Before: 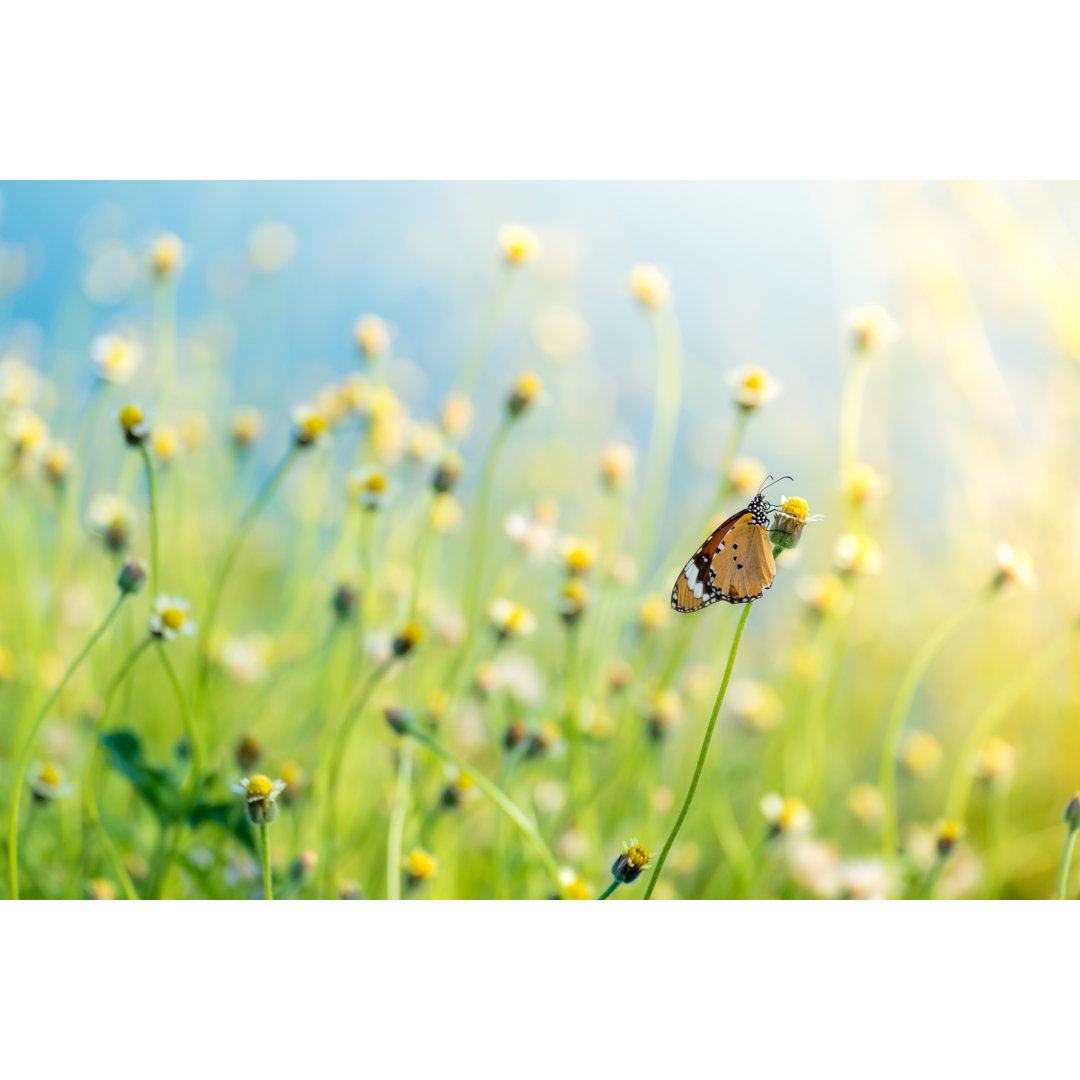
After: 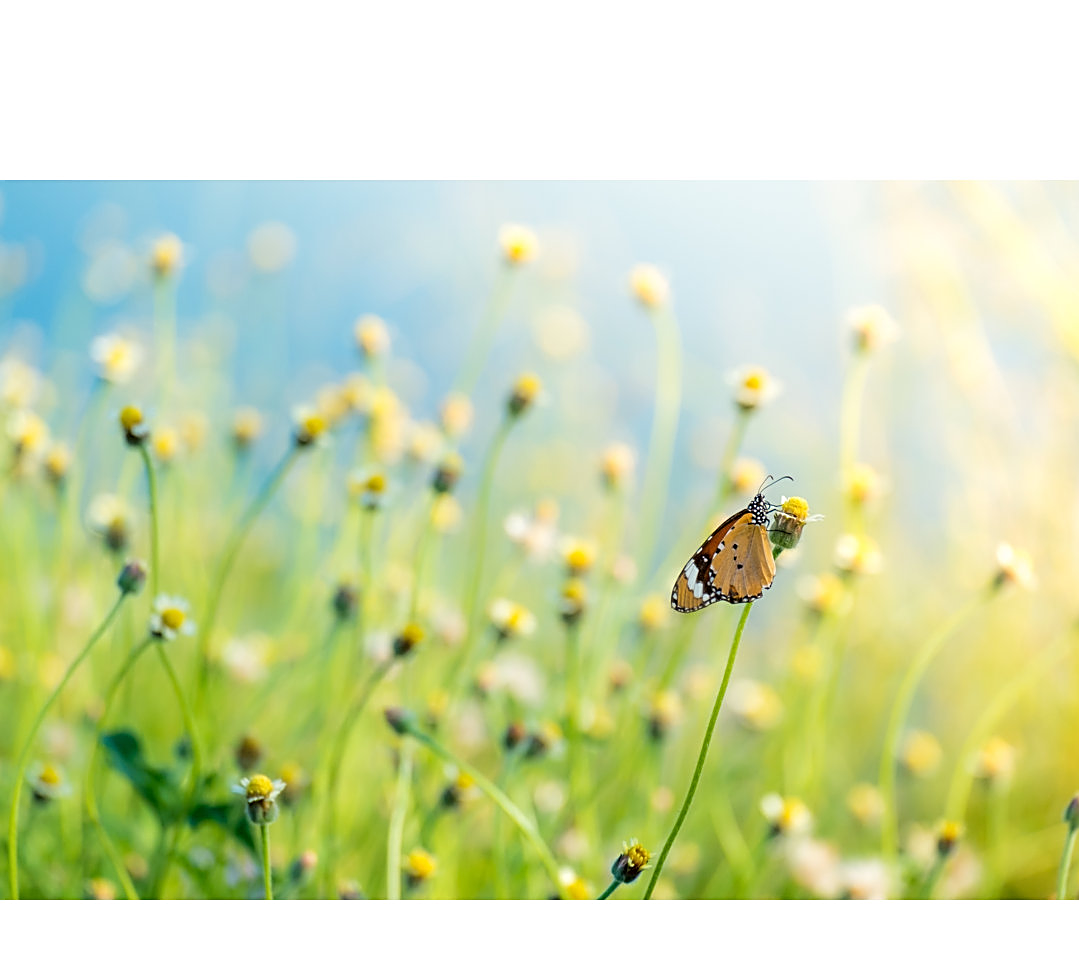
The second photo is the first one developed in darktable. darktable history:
crop and rotate: top 0%, bottom 11.49%
sharpen: amount 0.55
